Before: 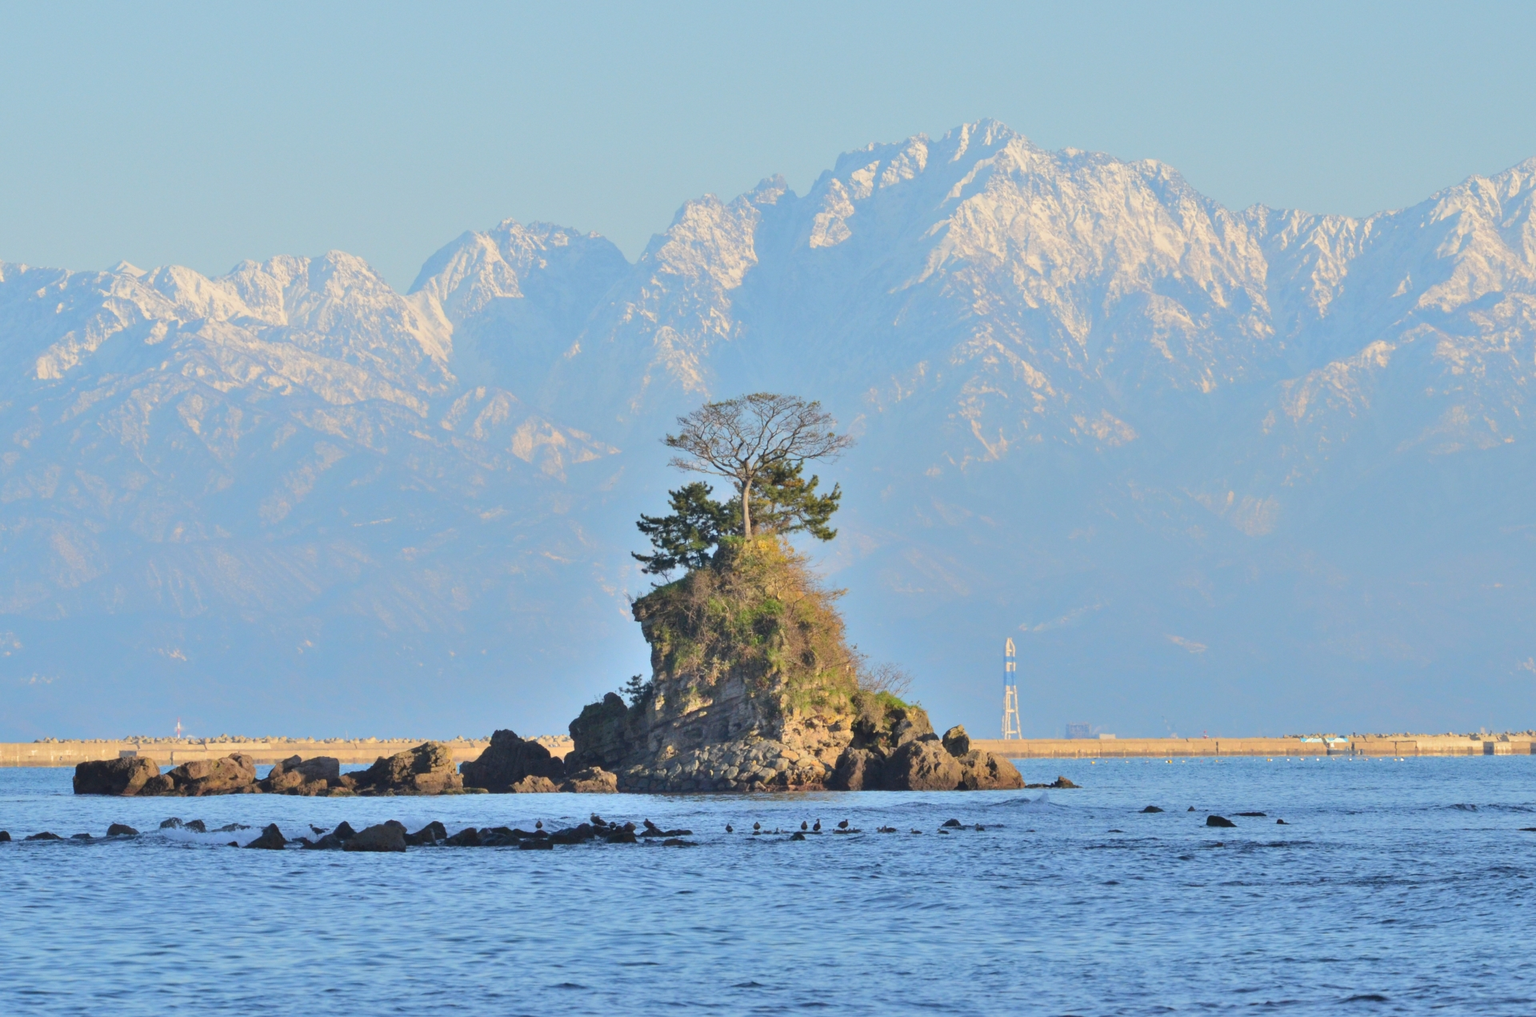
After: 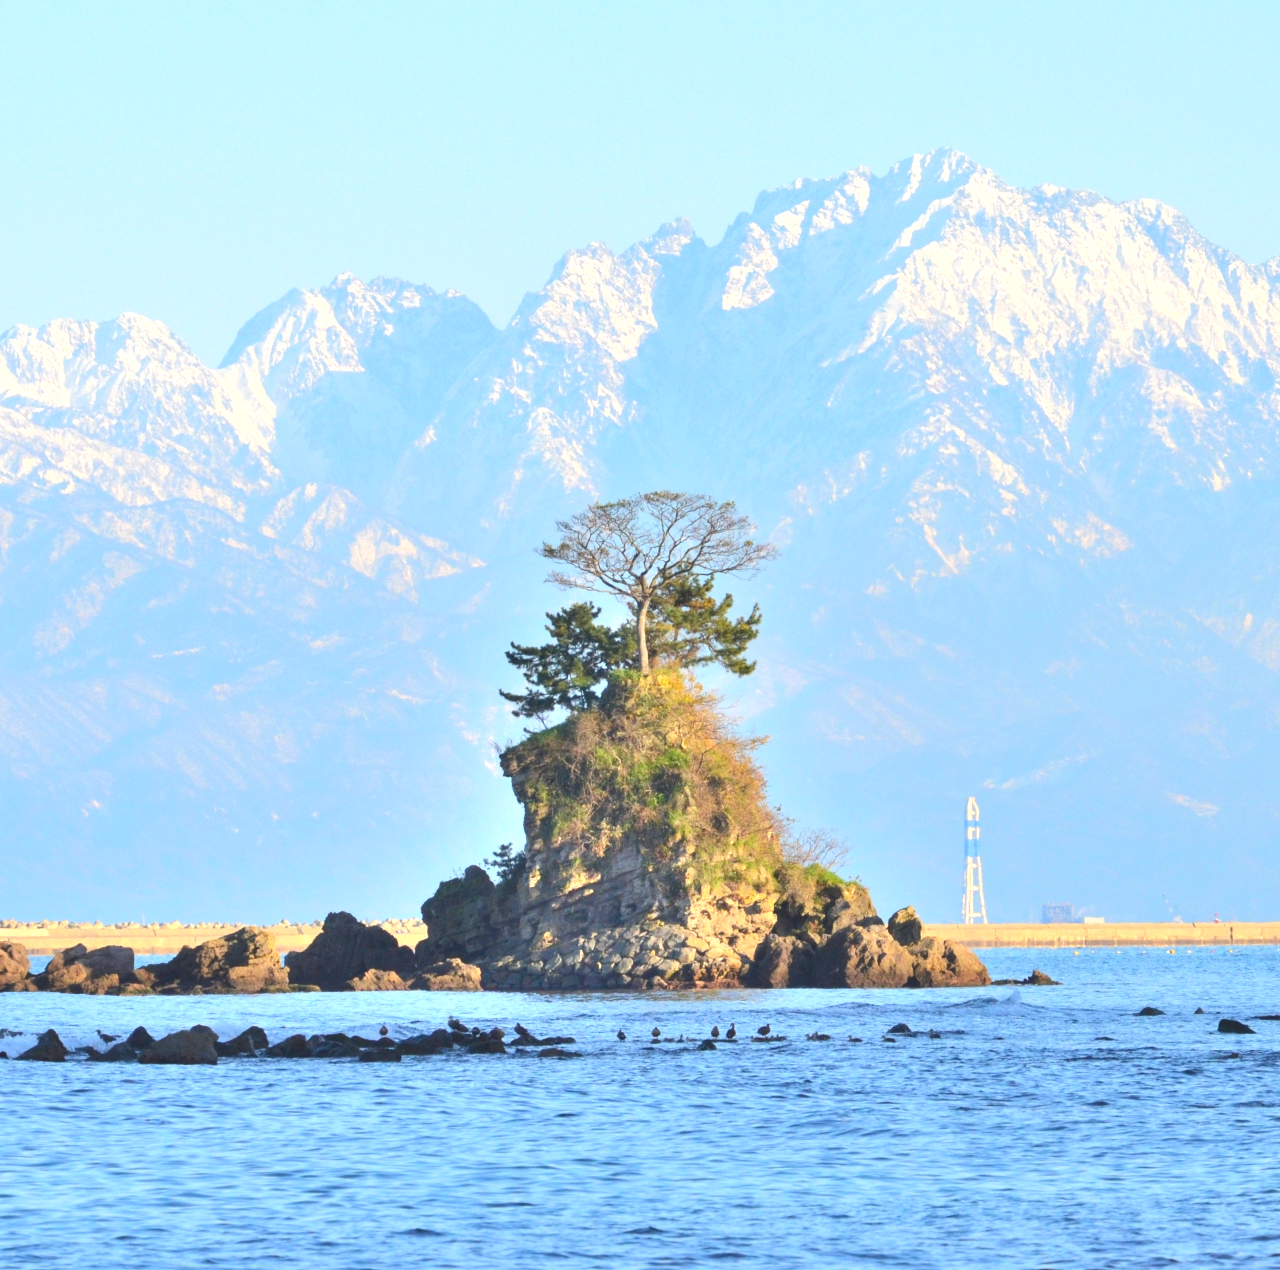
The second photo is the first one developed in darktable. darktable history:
exposure: black level correction 0, exposure 1.105 EV, compensate exposure bias true, compensate highlight preservation false
shadows and highlights: radius 120.57, shadows 21.44, white point adjustment -9.58, highlights -15.13, soften with gaussian
crop and rotate: left 15.139%, right 18.145%
